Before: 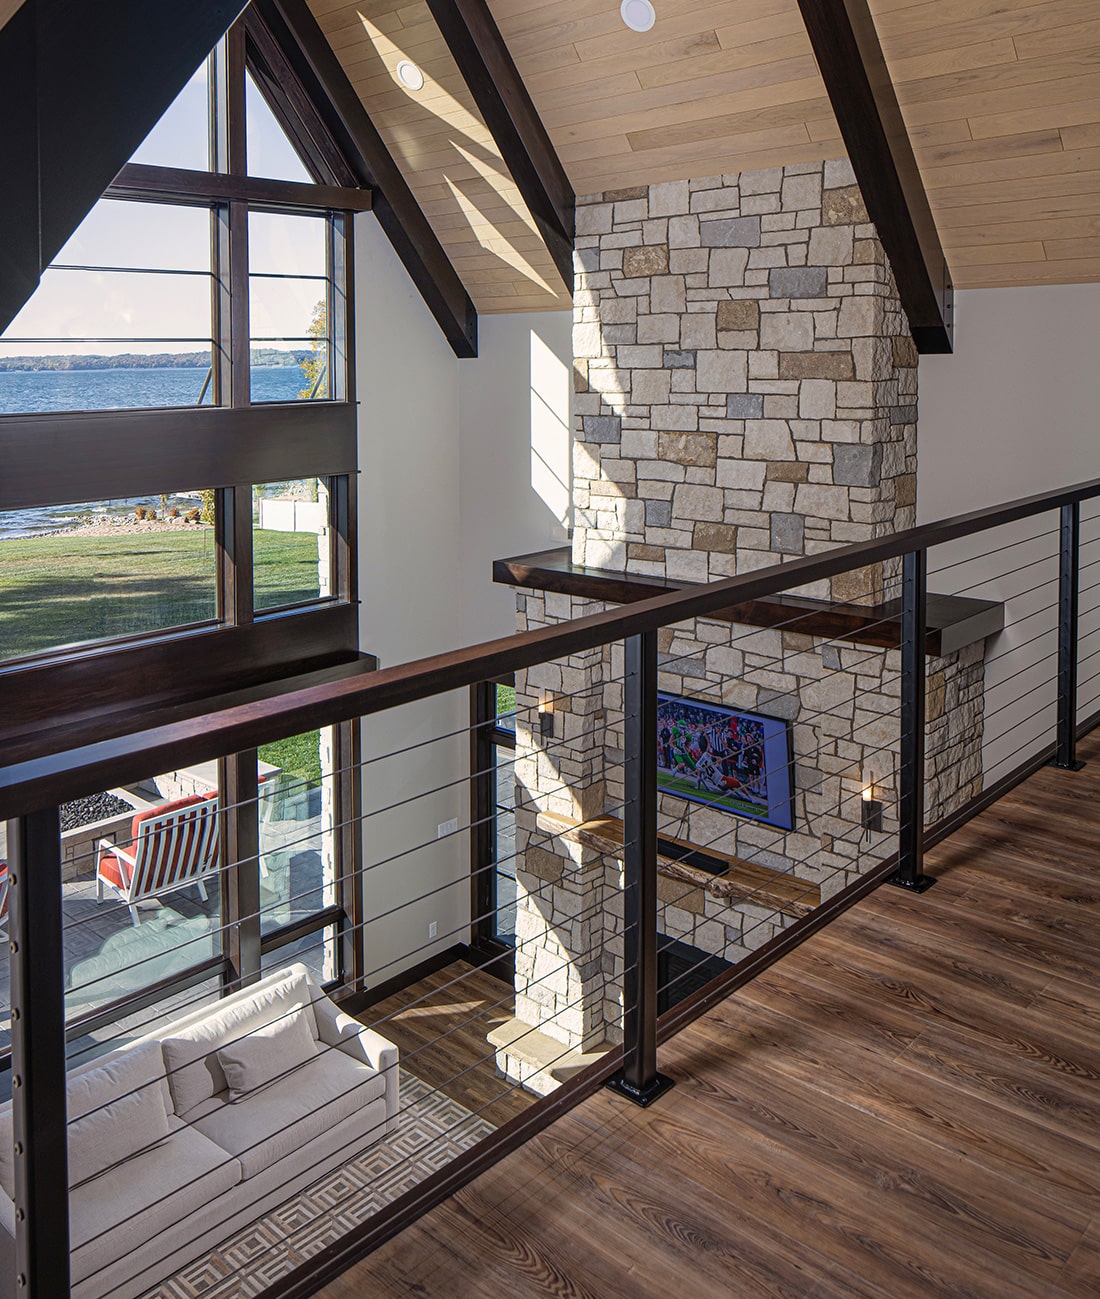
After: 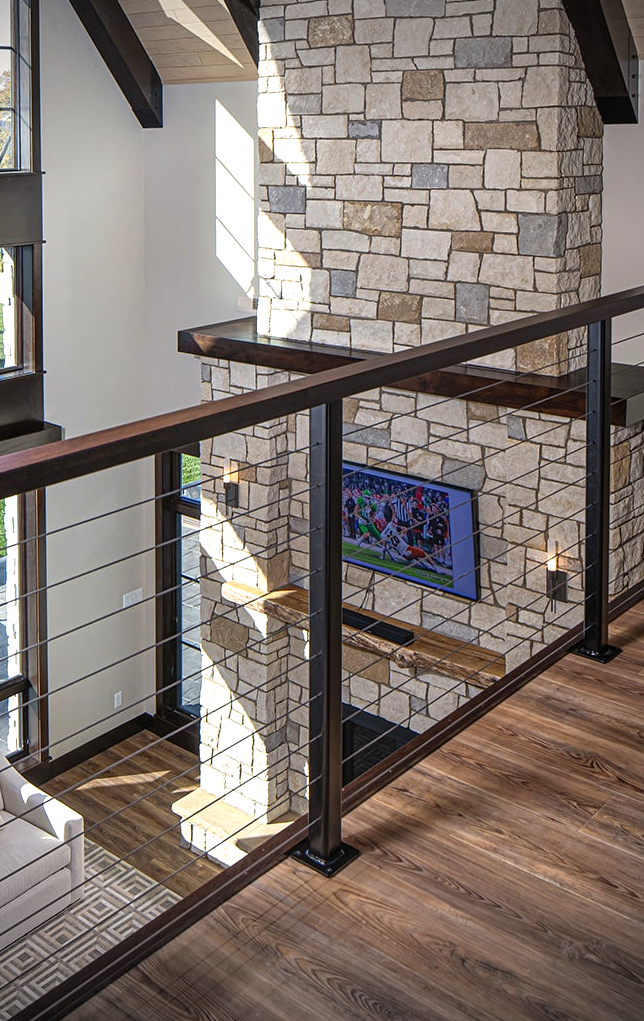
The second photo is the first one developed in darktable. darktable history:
vignetting: fall-off start 88.85%, fall-off radius 43.96%, brightness -0.575, width/height ratio 1.155, unbound false
exposure: exposure 0.561 EV, compensate highlight preservation false
crop and rotate: left 28.704%, top 17.847%, right 12.691%, bottom 3.521%
